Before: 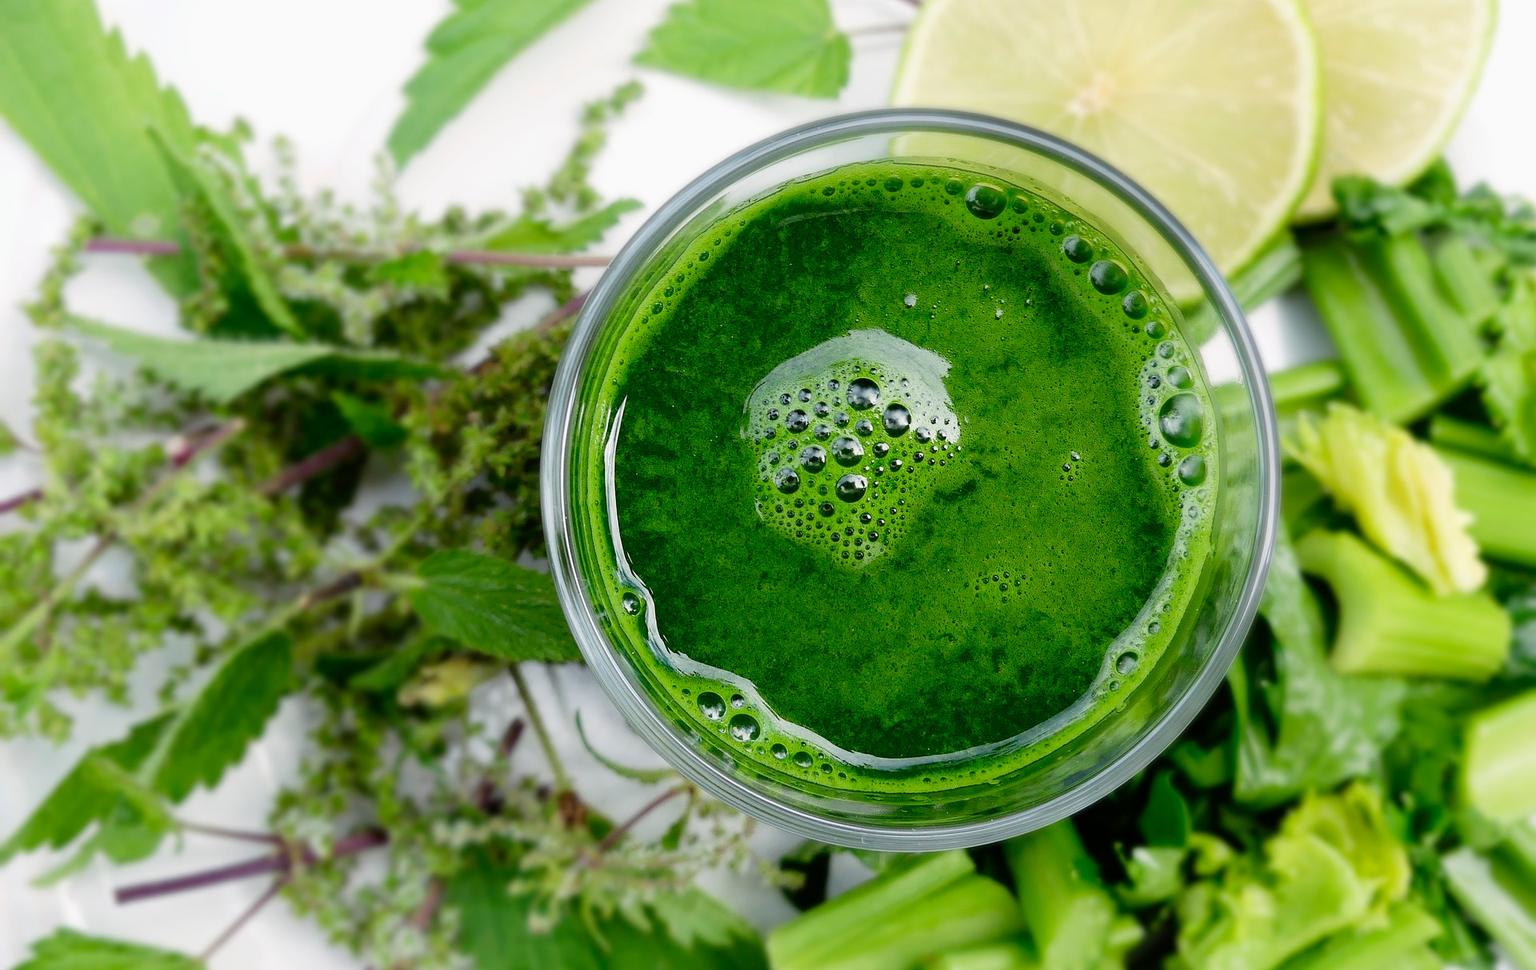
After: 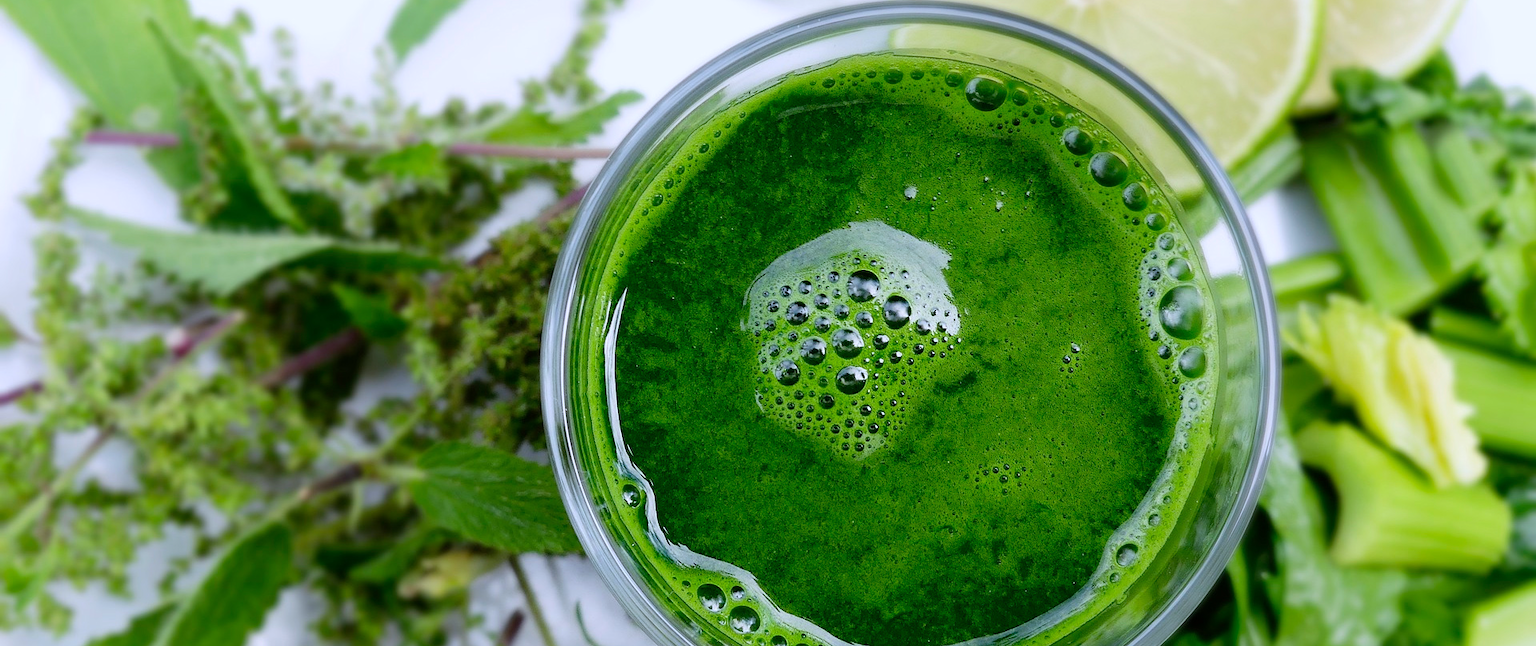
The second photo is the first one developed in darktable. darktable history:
white balance: red 0.967, blue 1.119, emerald 0.756
crop: top 11.166%, bottom 22.168%
exposure: exposure -0.05 EV
